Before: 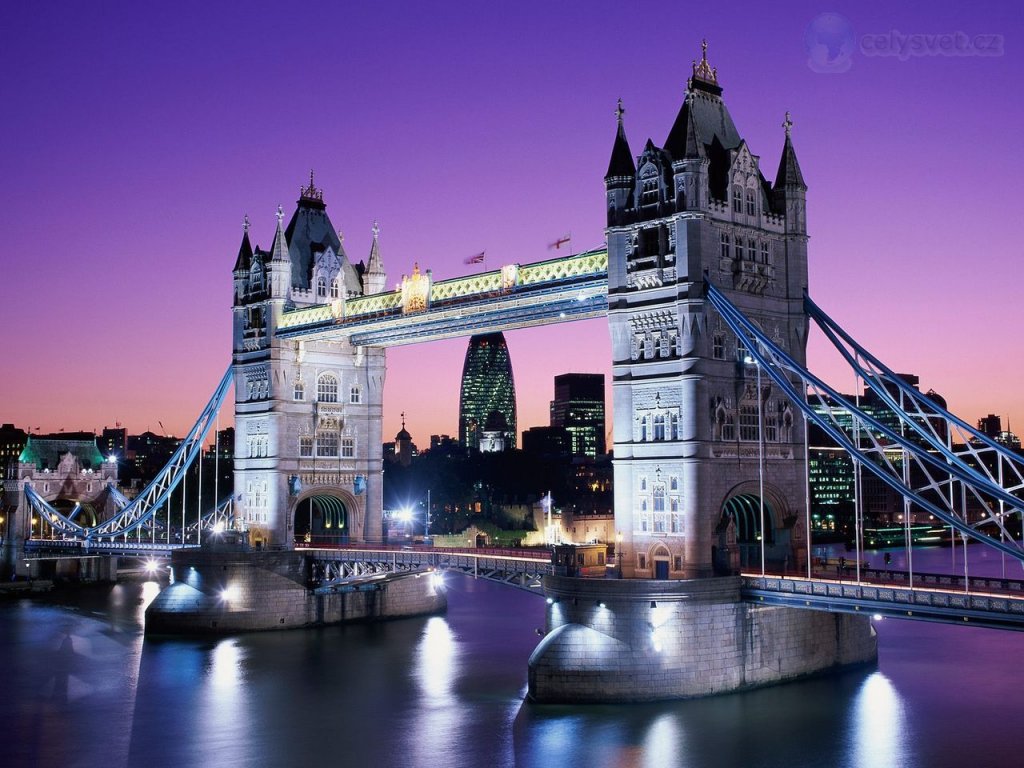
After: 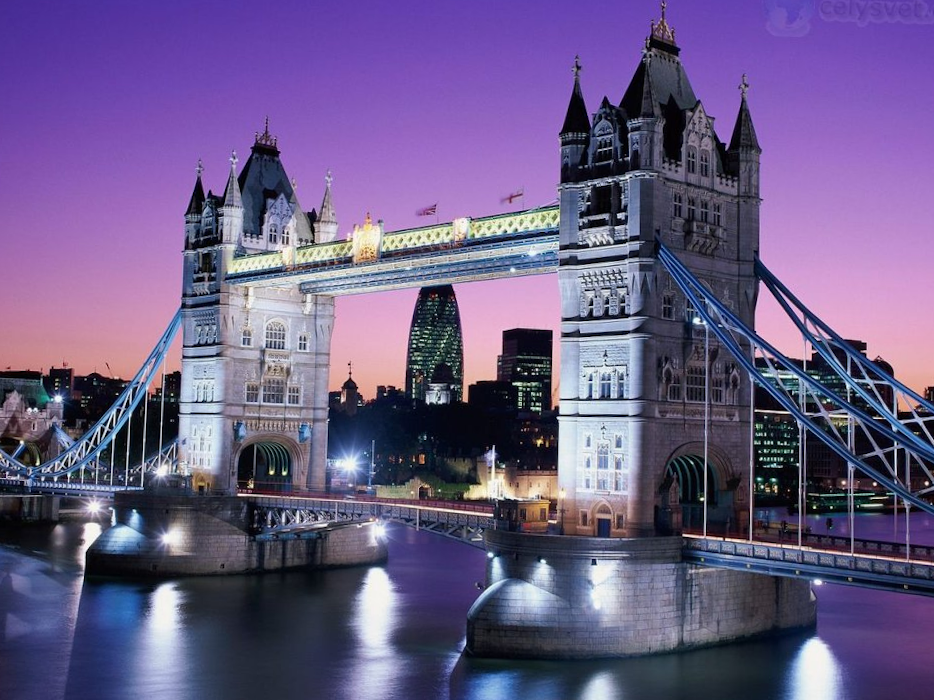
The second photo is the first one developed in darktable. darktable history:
crop and rotate: angle -1.89°, left 3.167%, top 4.249%, right 1.655%, bottom 0.639%
